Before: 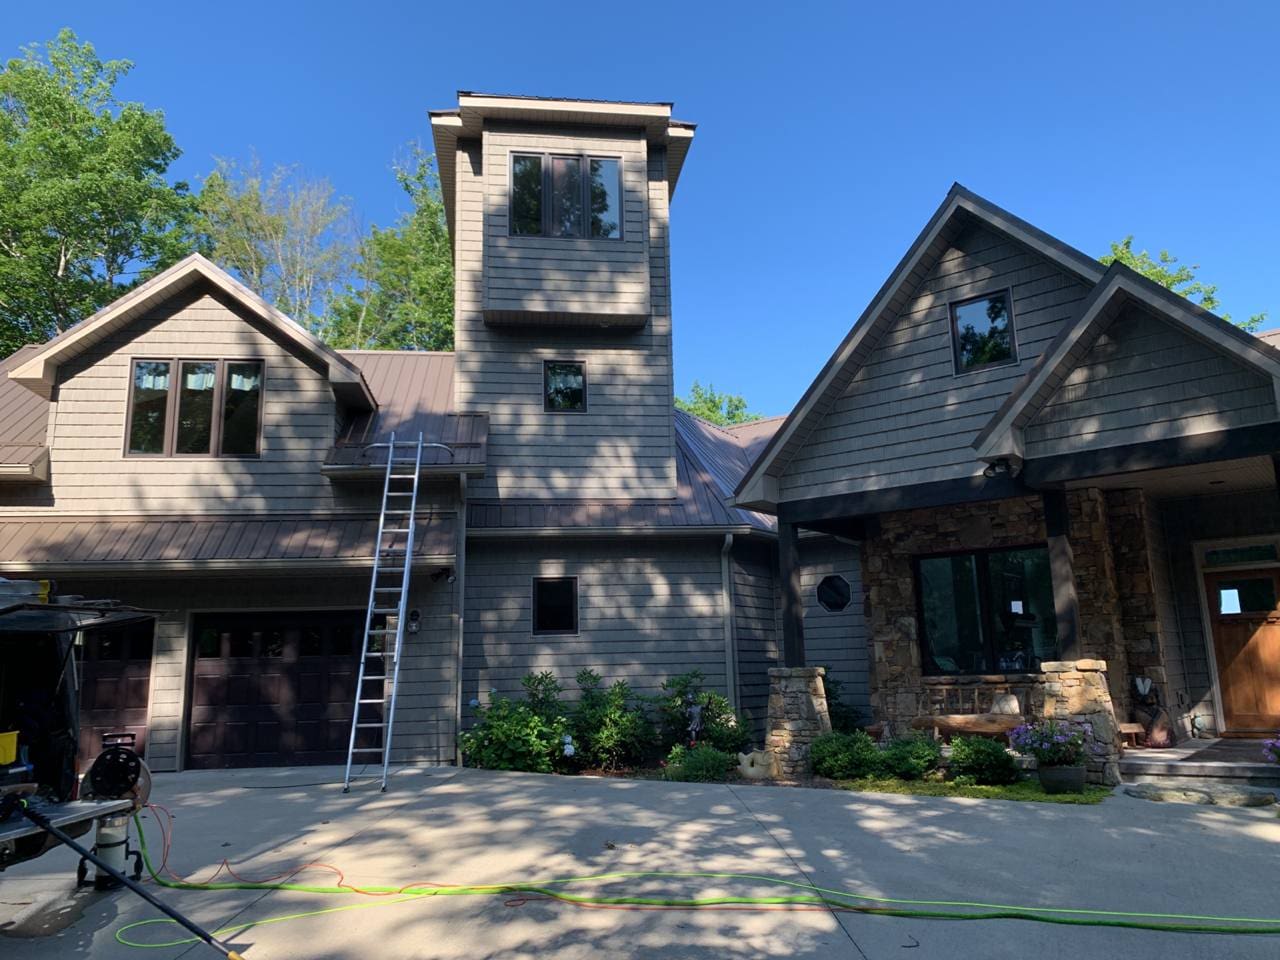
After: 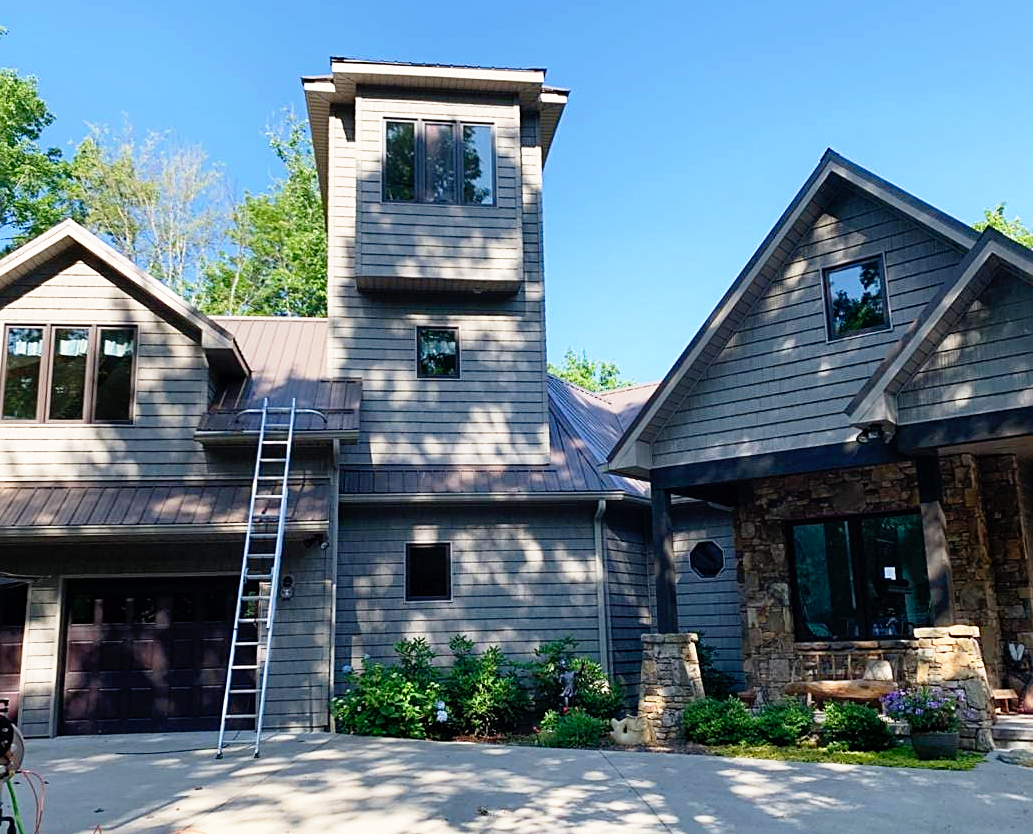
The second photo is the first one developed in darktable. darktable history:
tone equalizer: -8 EV 0.217 EV, -7 EV 0.405 EV, -6 EV 0.428 EV, -5 EV 0.279 EV, -3 EV -0.242 EV, -2 EV -0.422 EV, -1 EV -0.439 EV, +0 EV -0.235 EV
sharpen: on, module defaults
crop: left 9.957%, top 3.626%, right 9.309%, bottom 9.484%
base curve: curves: ch0 [(0, 0) (0.012, 0.01) (0.073, 0.168) (0.31, 0.711) (0.645, 0.957) (1, 1)], preserve colors none
color correction: highlights b* 0.035
